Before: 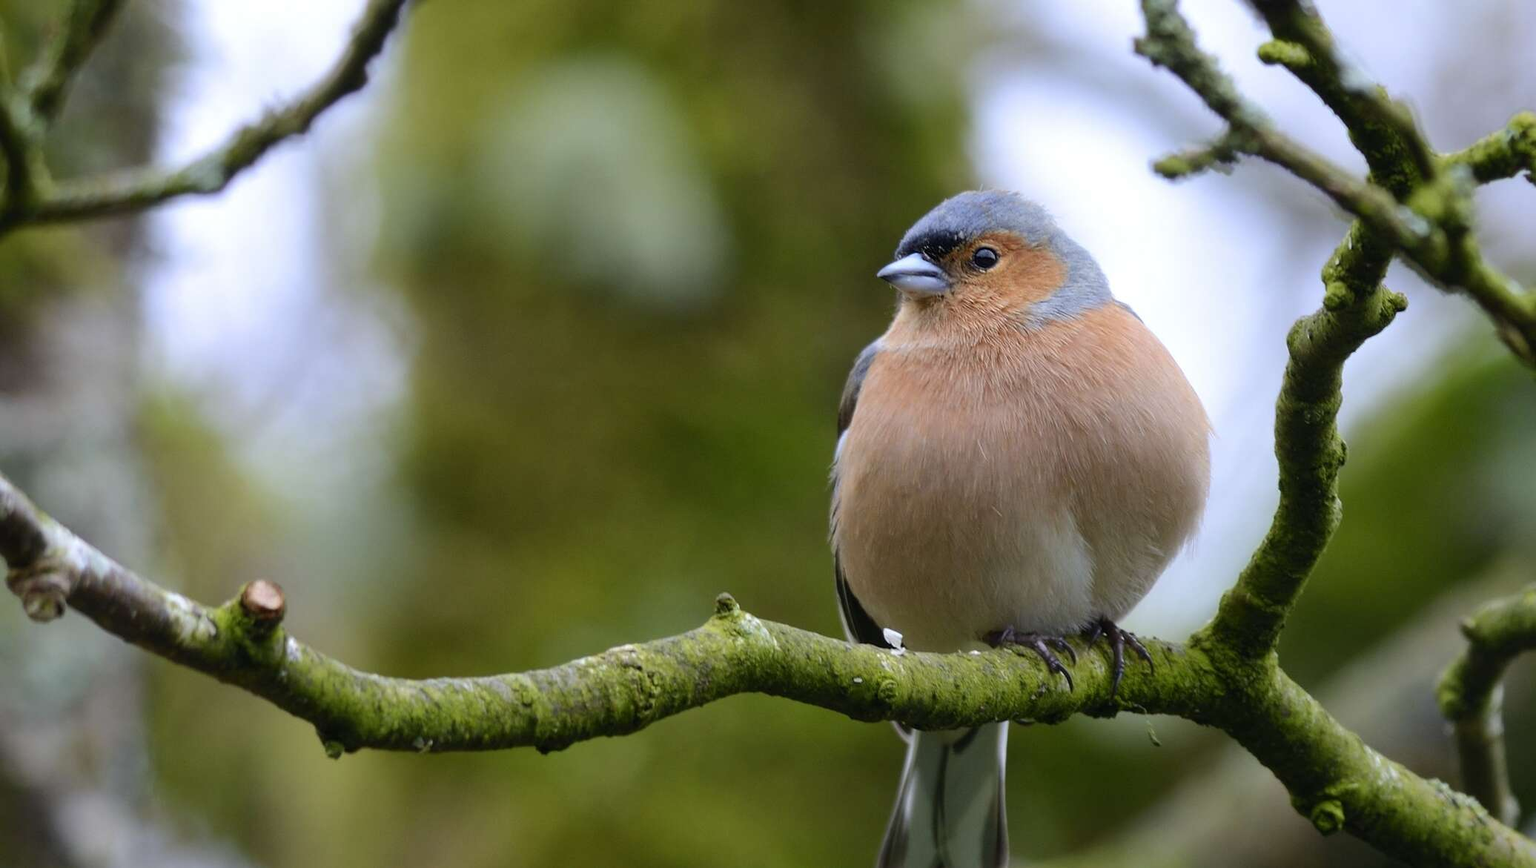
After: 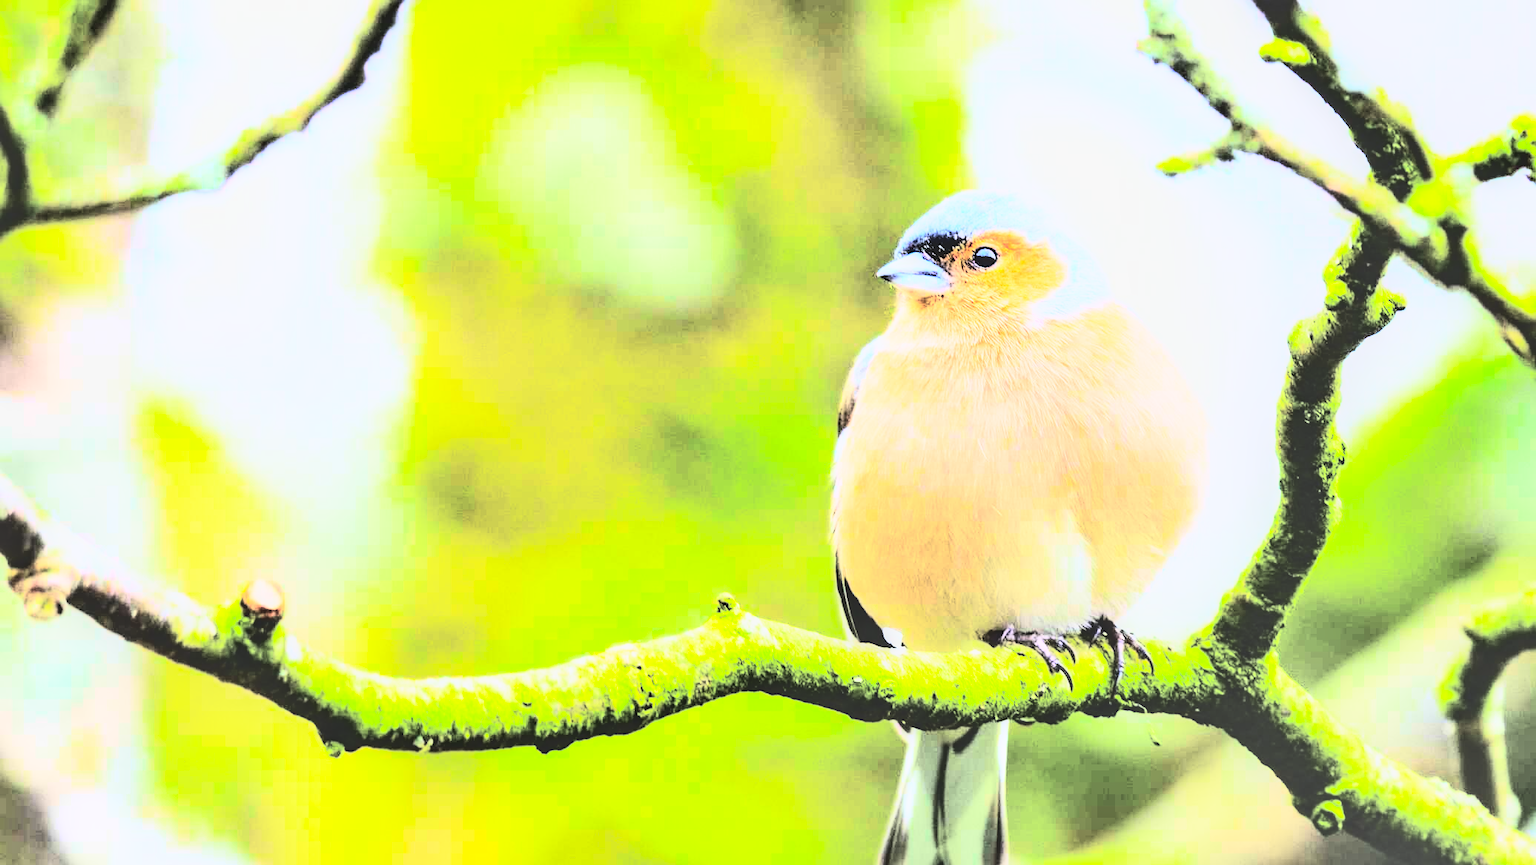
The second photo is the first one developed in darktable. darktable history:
exposure: black level correction -0.041, exposure 0.059 EV, compensate exposure bias true, compensate highlight preservation false
tone equalizer: -7 EV 0.16 EV, -6 EV 0.613 EV, -5 EV 1.18 EV, -4 EV 1.34 EV, -3 EV 1.17 EV, -2 EV 0.6 EV, -1 EV 0.153 EV, edges refinement/feathering 500, mask exposure compensation -1.57 EV, preserve details no
crop: top 0.087%, bottom 0.135%
shadows and highlights: shadows 43.77, white point adjustment -1.41, soften with gaussian
local contrast: on, module defaults
contrast brightness saturation: contrast 0.833, brightness 0.588, saturation 0.602
base curve: curves: ch0 [(0, 0.036) (0.007, 0.037) (0.604, 0.887) (1, 1)], preserve colors none
